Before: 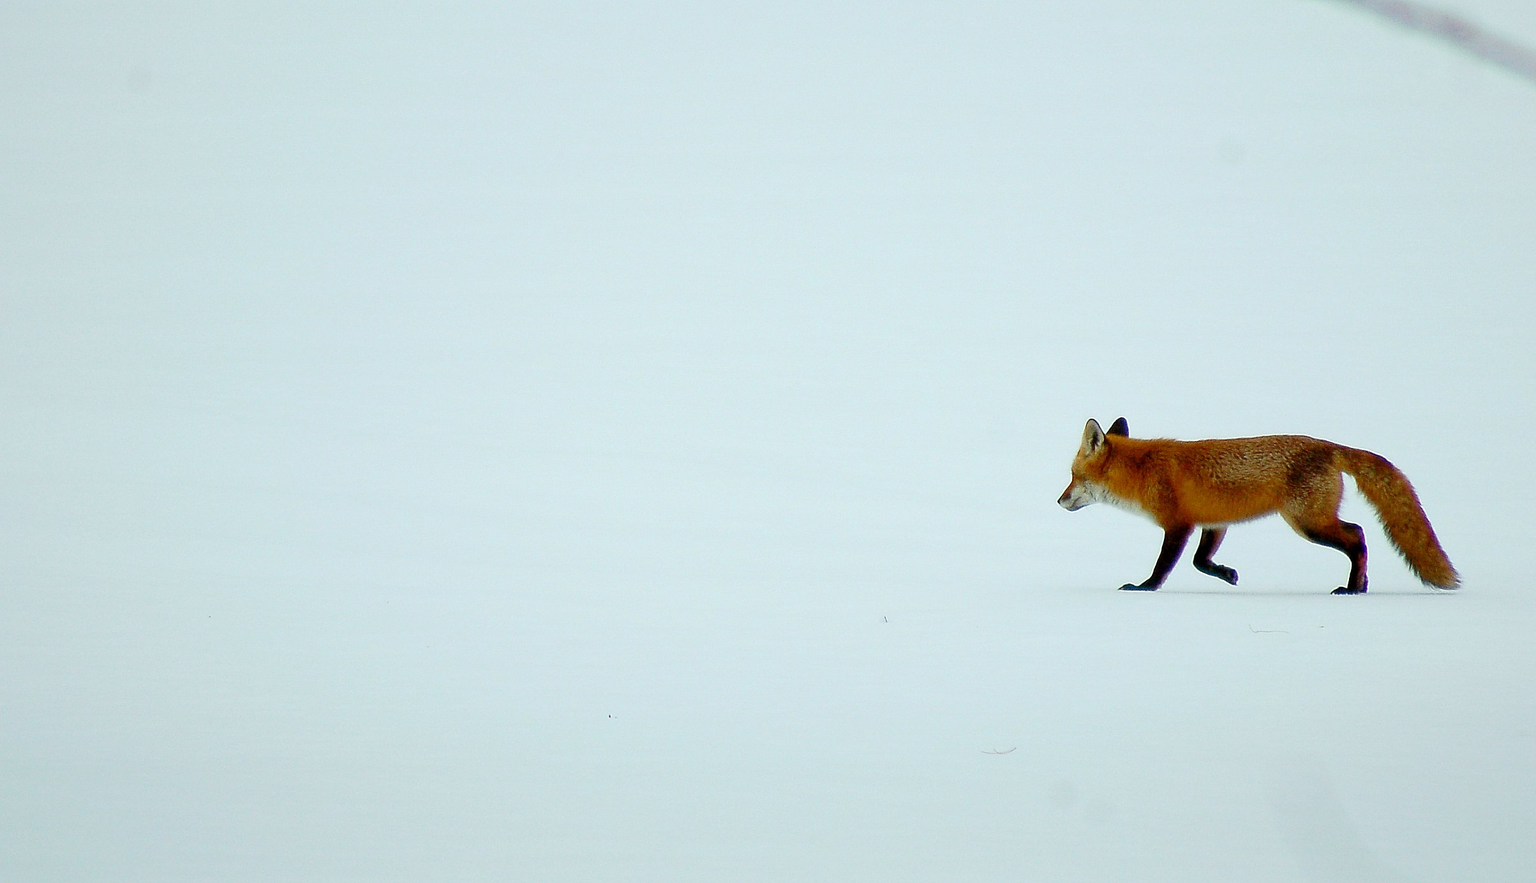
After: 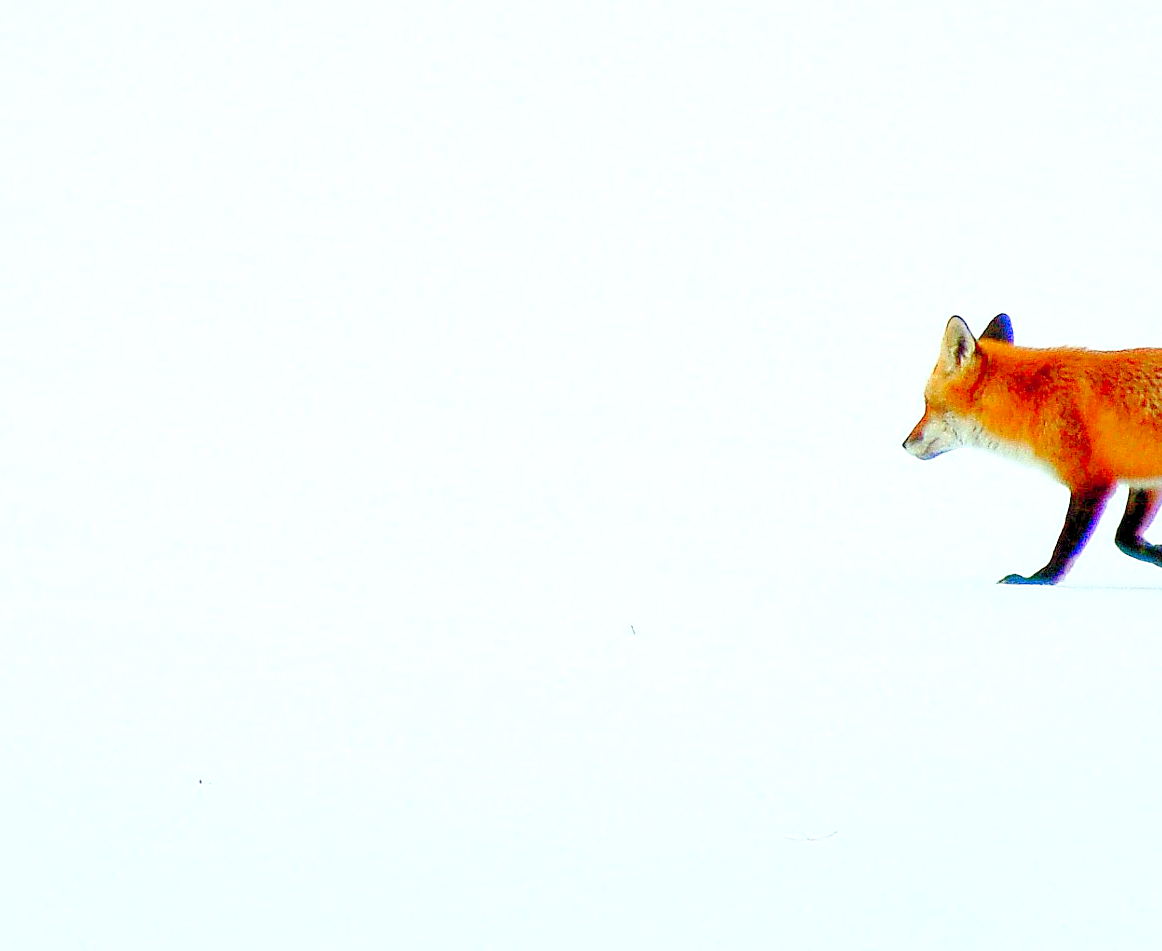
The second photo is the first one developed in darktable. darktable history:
crop: left 31.379%, top 24.658%, right 20.326%, bottom 6.628%
levels: levels [0.008, 0.318, 0.836]
tone equalizer: on, module defaults
